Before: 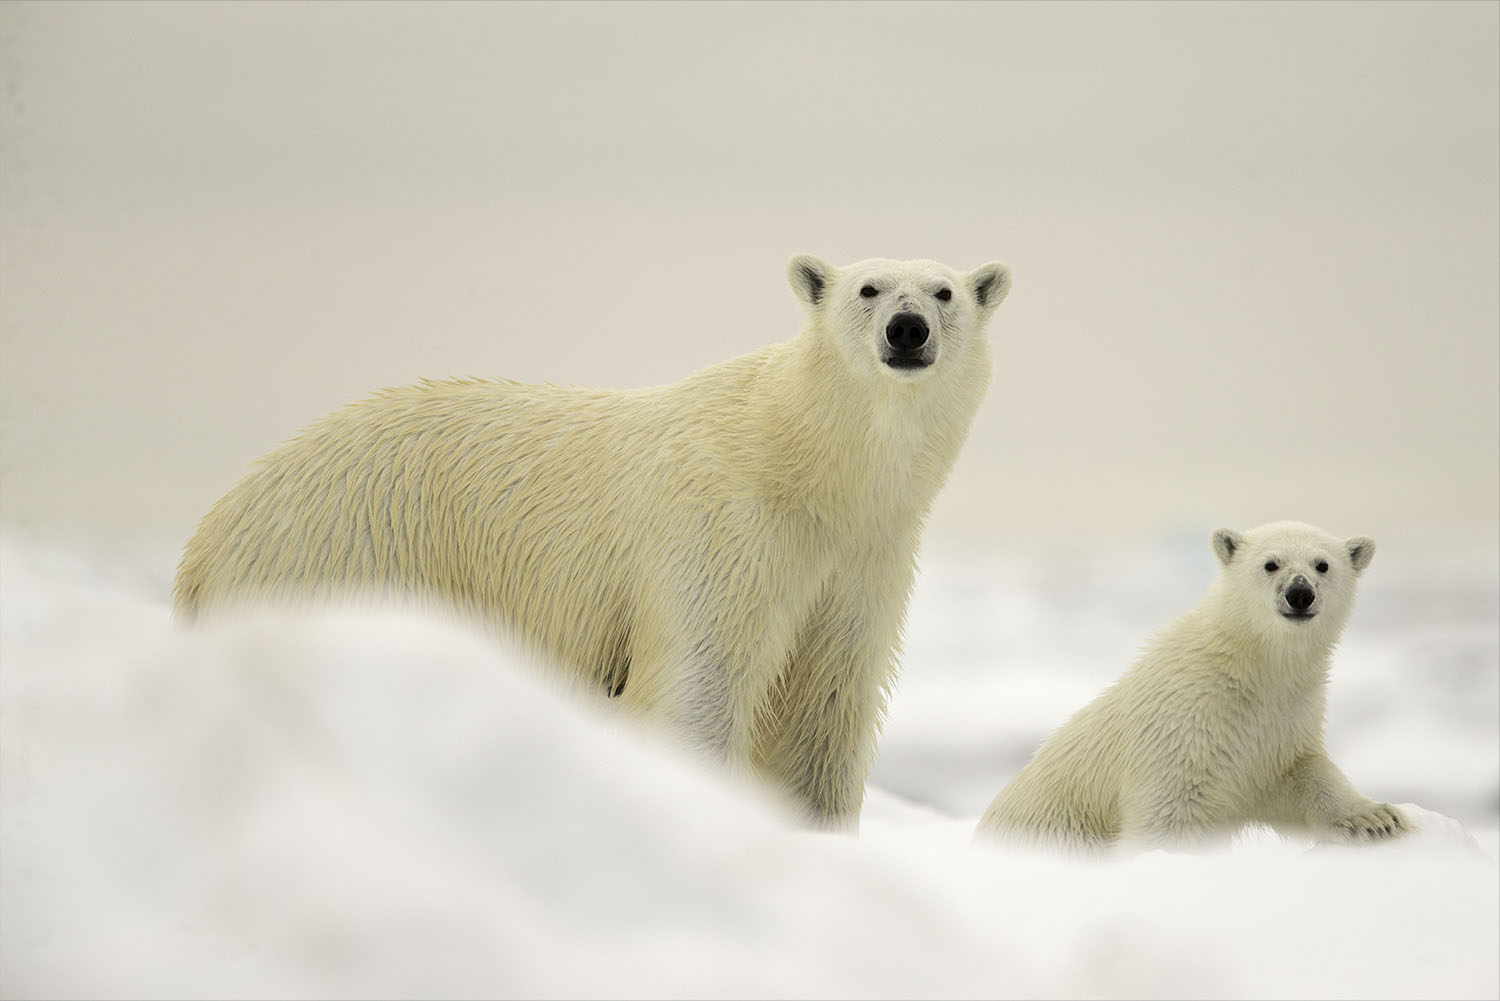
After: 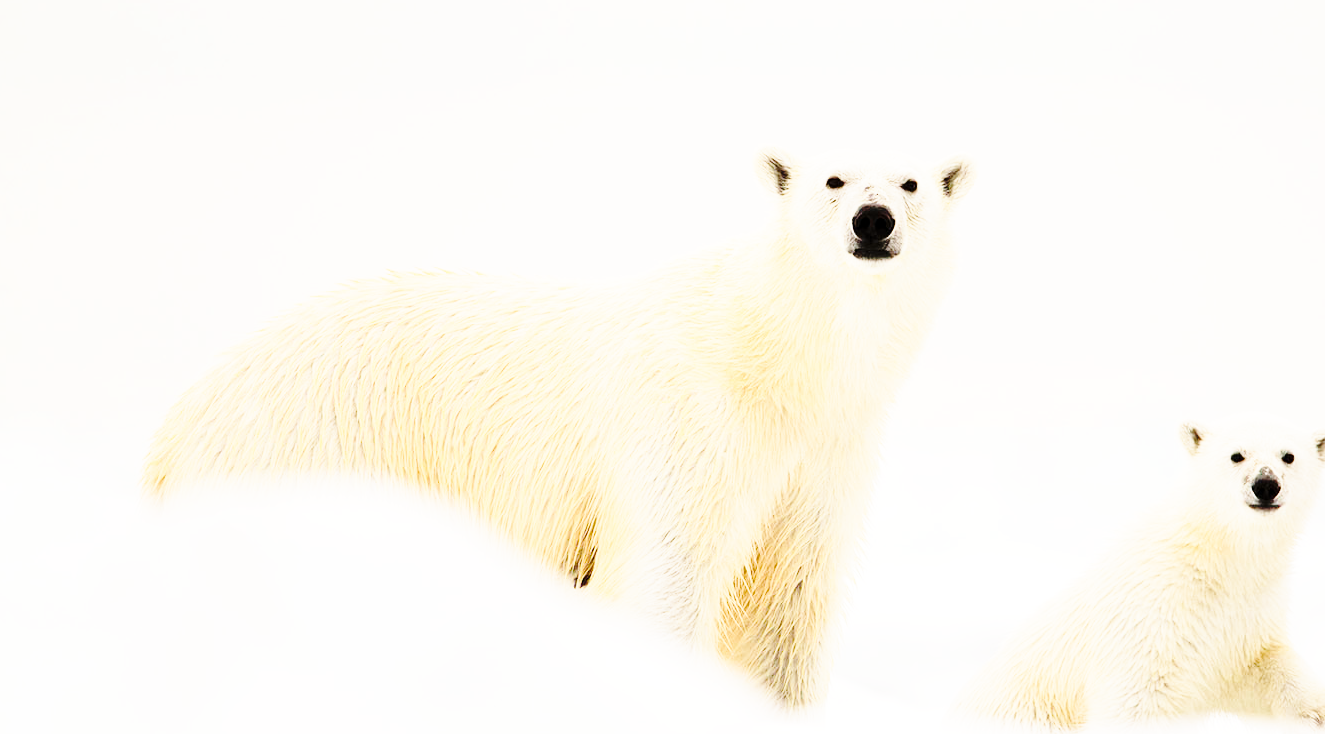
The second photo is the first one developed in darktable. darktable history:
crop and rotate: left 2.31%, top 10.992%, right 9.332%, bottom 15.627%
base curve: curves: ch0 [(0, 0) (0.036, 0.037) (0.121, 0.228) (0.46, 0.76) (0.859, 0.983) (1, 1)], preserve colors none
tone curve: curves: ch0 [(0, 0) (0.074, 0.04) (0.157, 0.1) (0.472, 0.515) (0.635, 0.731) (0.768, 0.878) (0.899, 0.969) (1, 1)]; ch1 [(0, 0) (0.08, 0.08) (0.3, 0.3) (0.5, 0.5) (0.539, 0.558) (0.586, 0.658) (0.69, 0.787) (0.92, 0.92) (1, 1)]; ch2 [(0, 0) (0.08, 0.08) (0.3, 0.3) (0.5, 0.5) (0.543, 0.597) (0.597, 0.679) (0.92, 0.92) (1, 1)], preserve colors none
